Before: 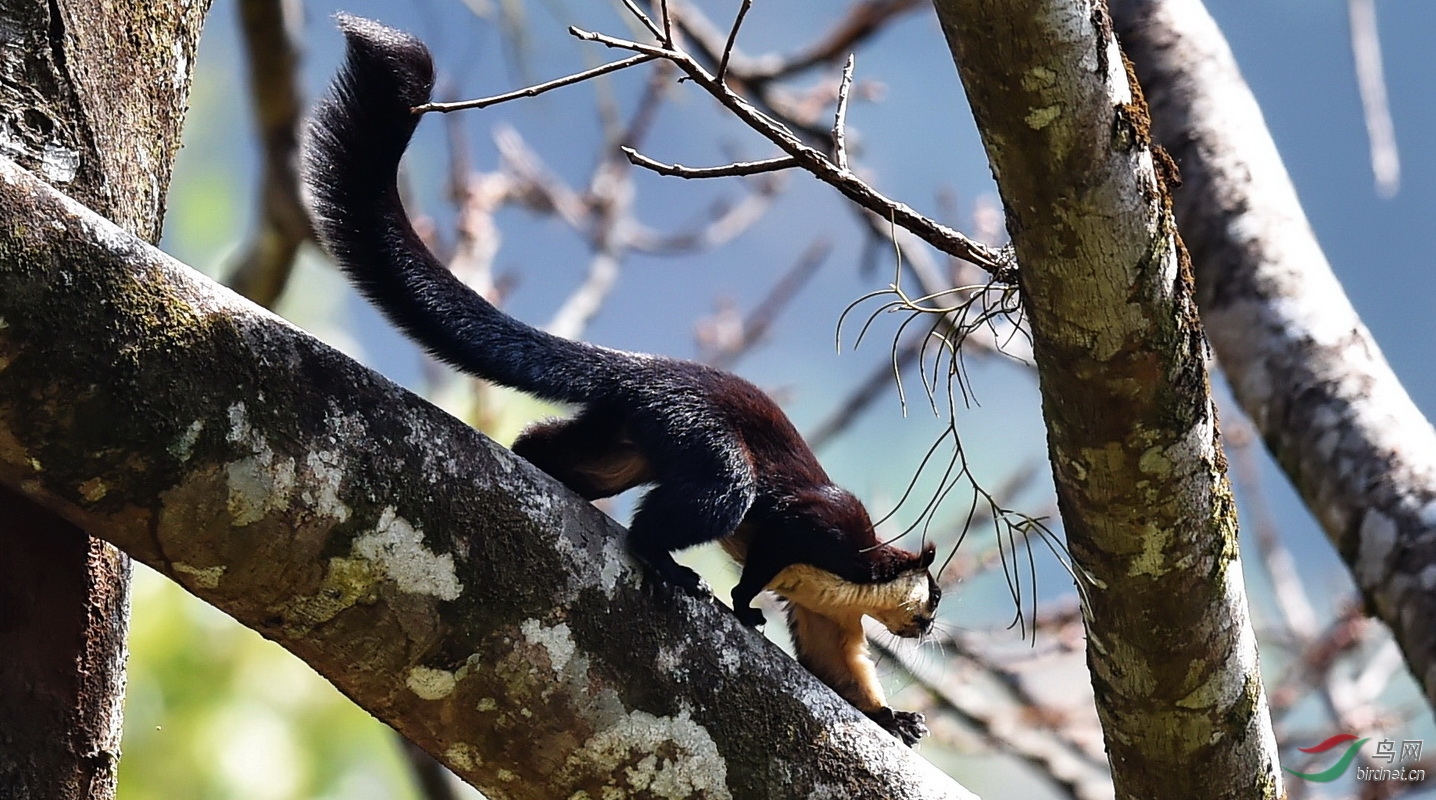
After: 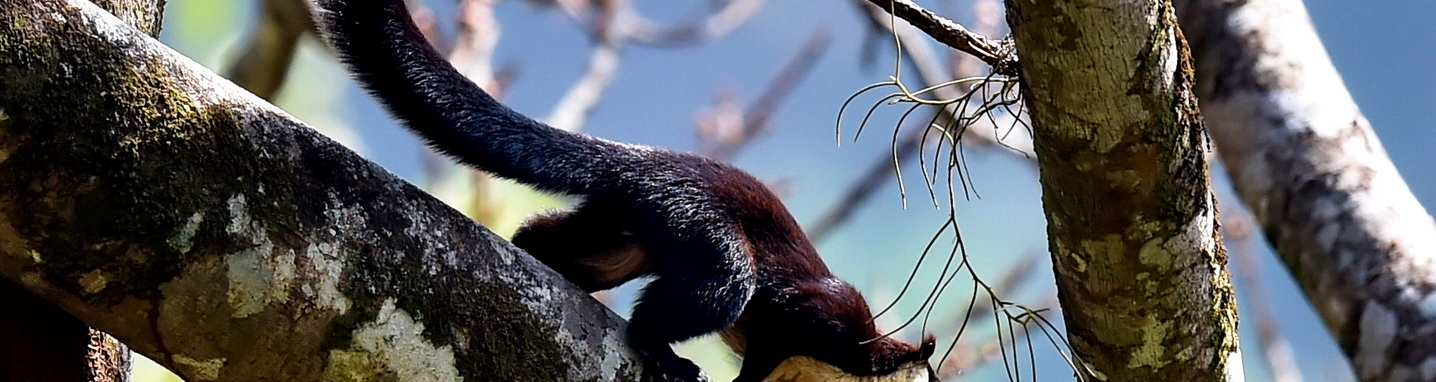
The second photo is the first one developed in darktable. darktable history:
exposure: black level correction 0.005, exposure 0.016 EV, compensate highlight preservation false
velvia: on, module defaults
crop and rotate: top 26.029%, bottom 26.15%
